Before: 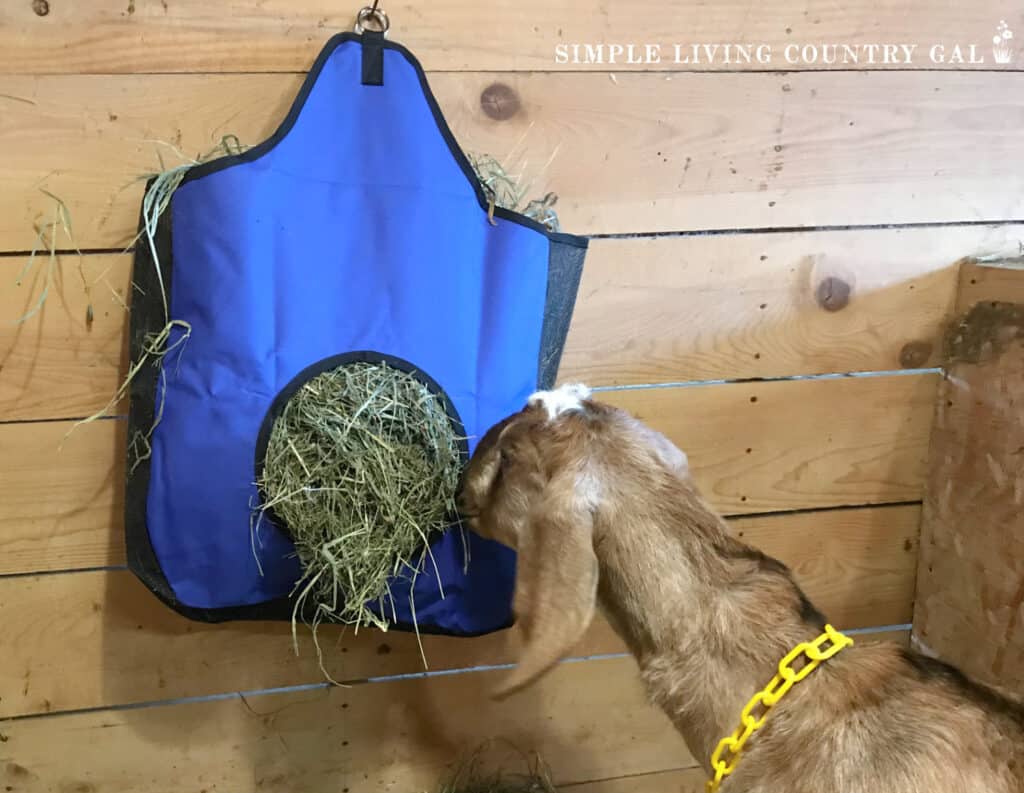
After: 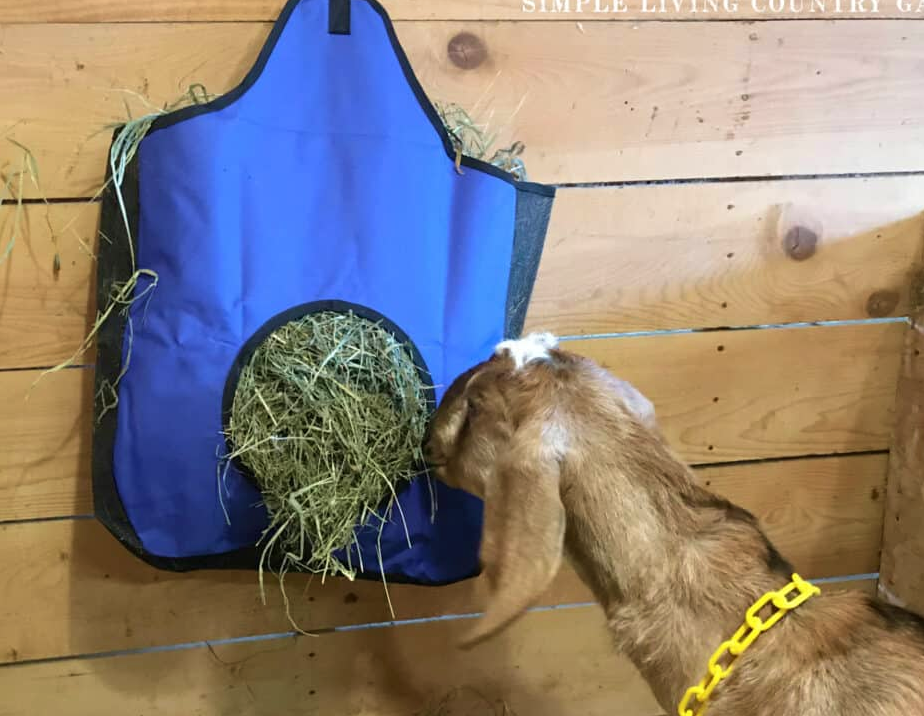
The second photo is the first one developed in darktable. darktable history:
velvia: on, module defaults
crop: left 3.305%, top 6.436%, right 6.389%, bottom 3.258%
